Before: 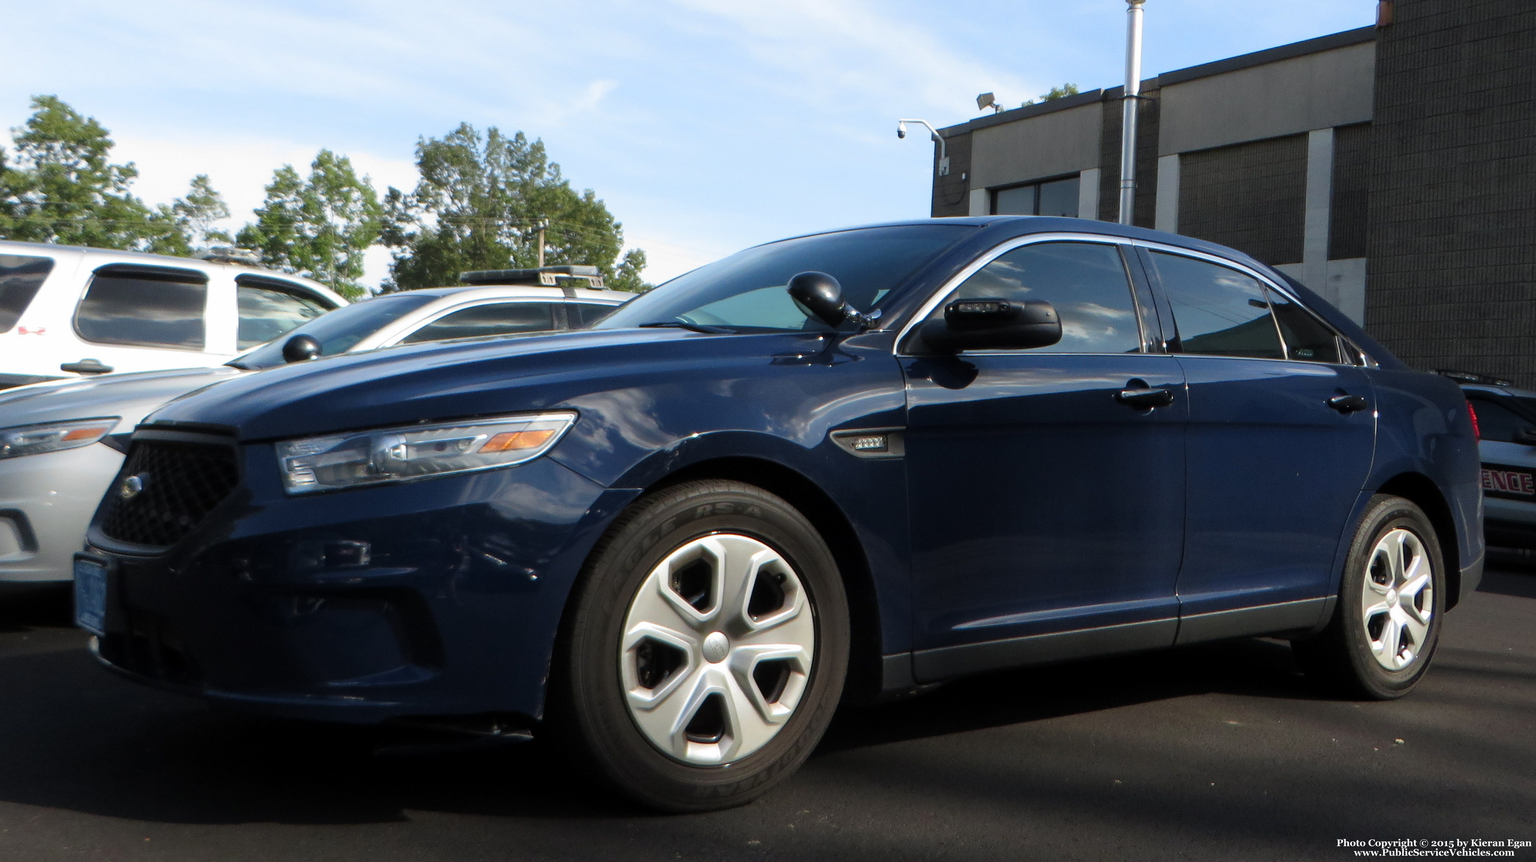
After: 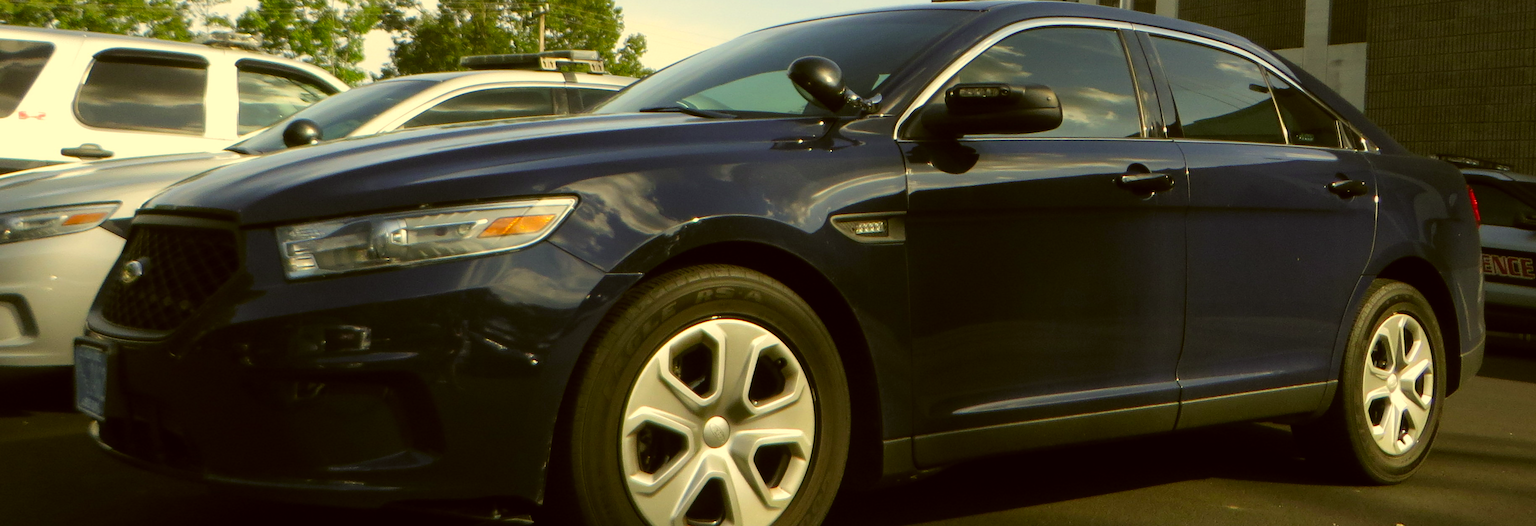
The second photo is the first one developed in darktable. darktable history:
tone equalizer: edges refinement/feathering 500, mask exposure compensation -1.57 EV, preserve details no
color correction: highlights a* 0.085, highlights b* 29.54, shadows a* -0.187, shadows b* 21.79
crop and rotate: top 25.047%, bottom 13.923%
contrast brightness saturation: saturation 0.177
